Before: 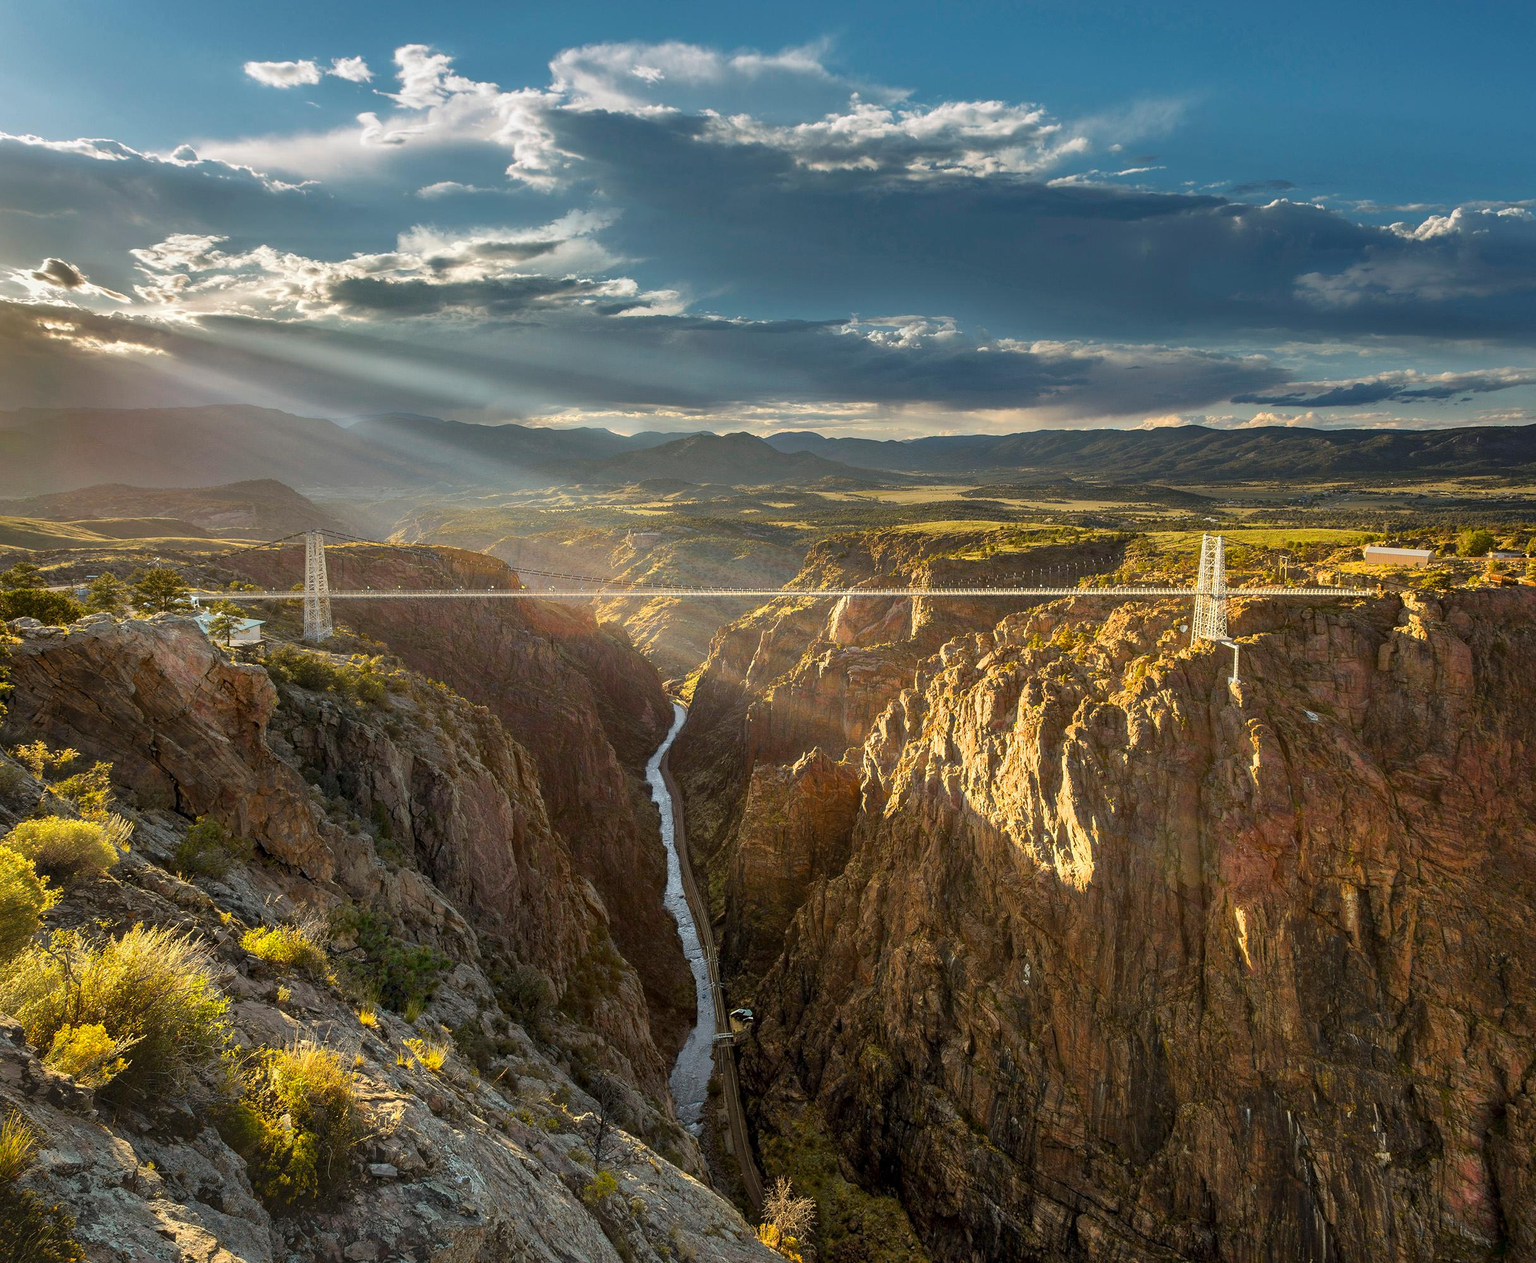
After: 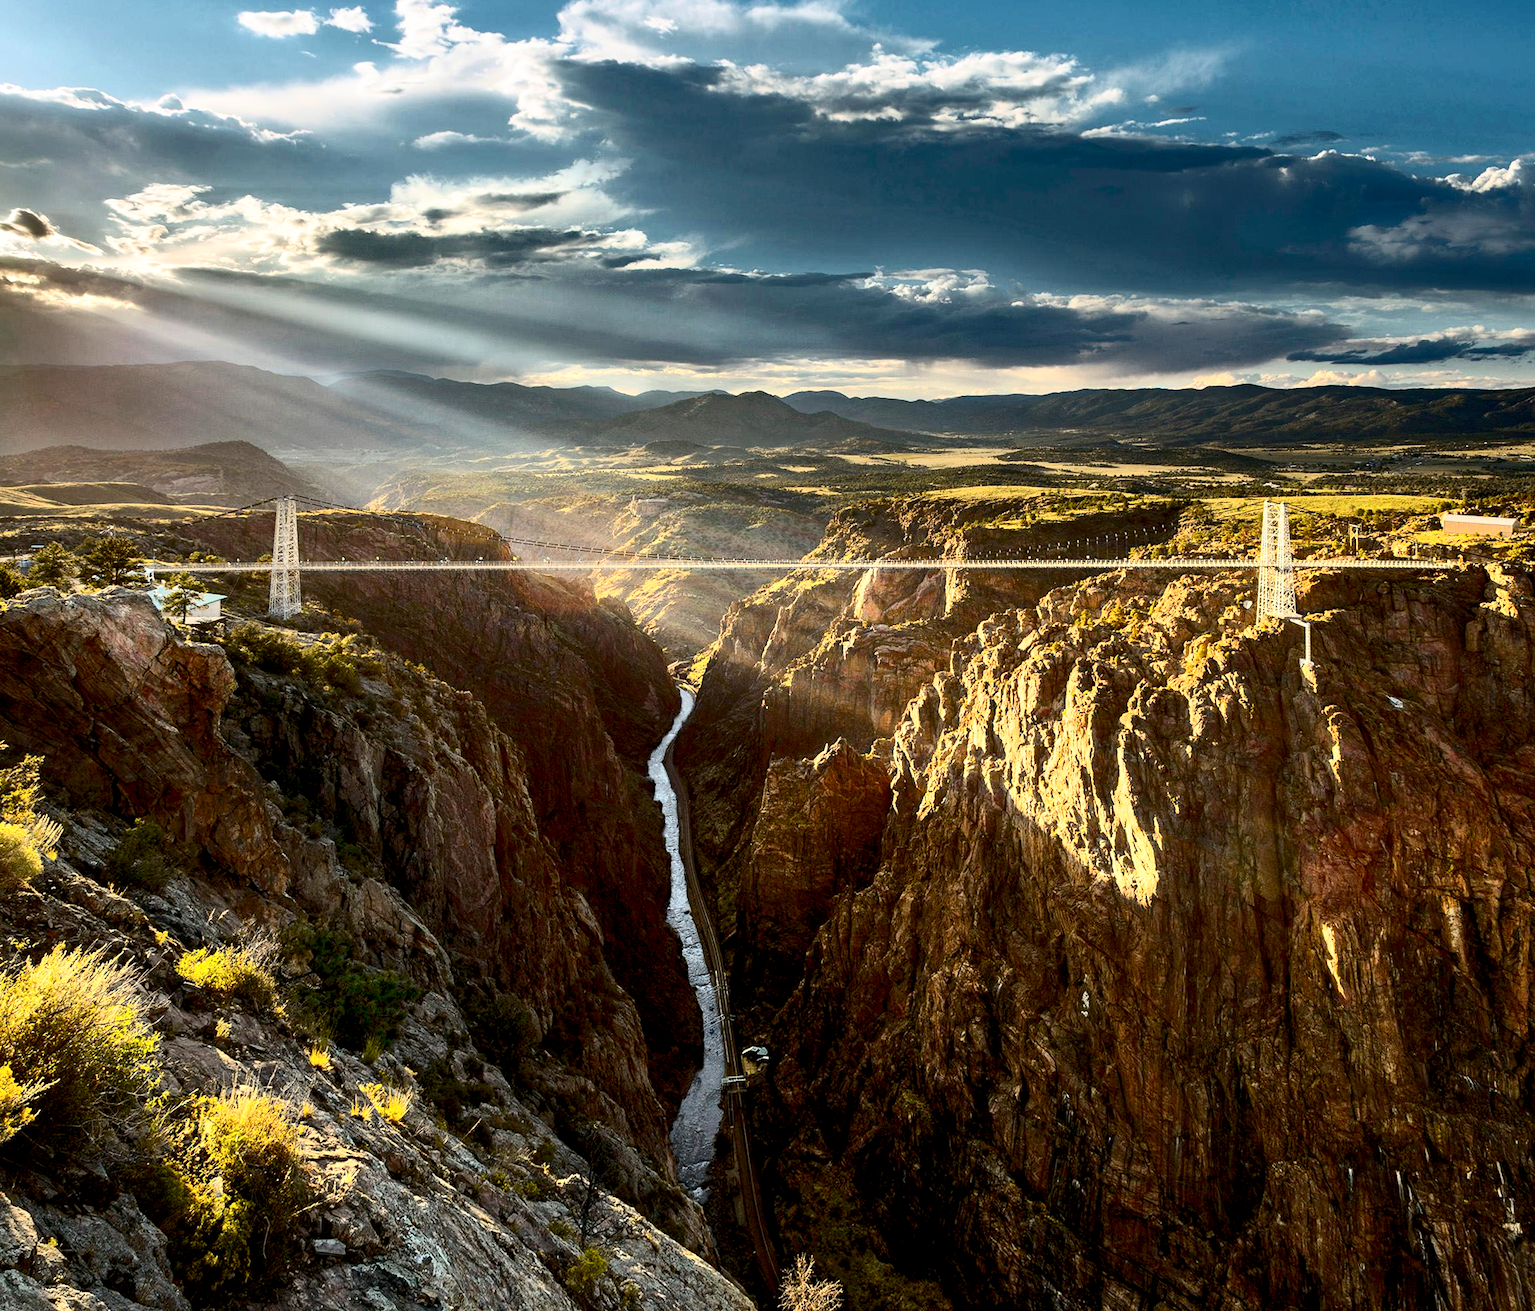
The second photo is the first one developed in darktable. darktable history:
crop and rotate: angle -1.69°
base curve: curves: ch0 [(0.017, 0) (0.425, 0.441) (0.844, 0.933) (1, 1)], preserve colors none
rotate and perspective: rotation -1.68°, lens shift (vertical) -0.146, crop left 0.049, crop right 0.912, crop top 0.032, crop bottom 0.96
contrast brightness saturation: contrast 0.39, brightness 0.1
